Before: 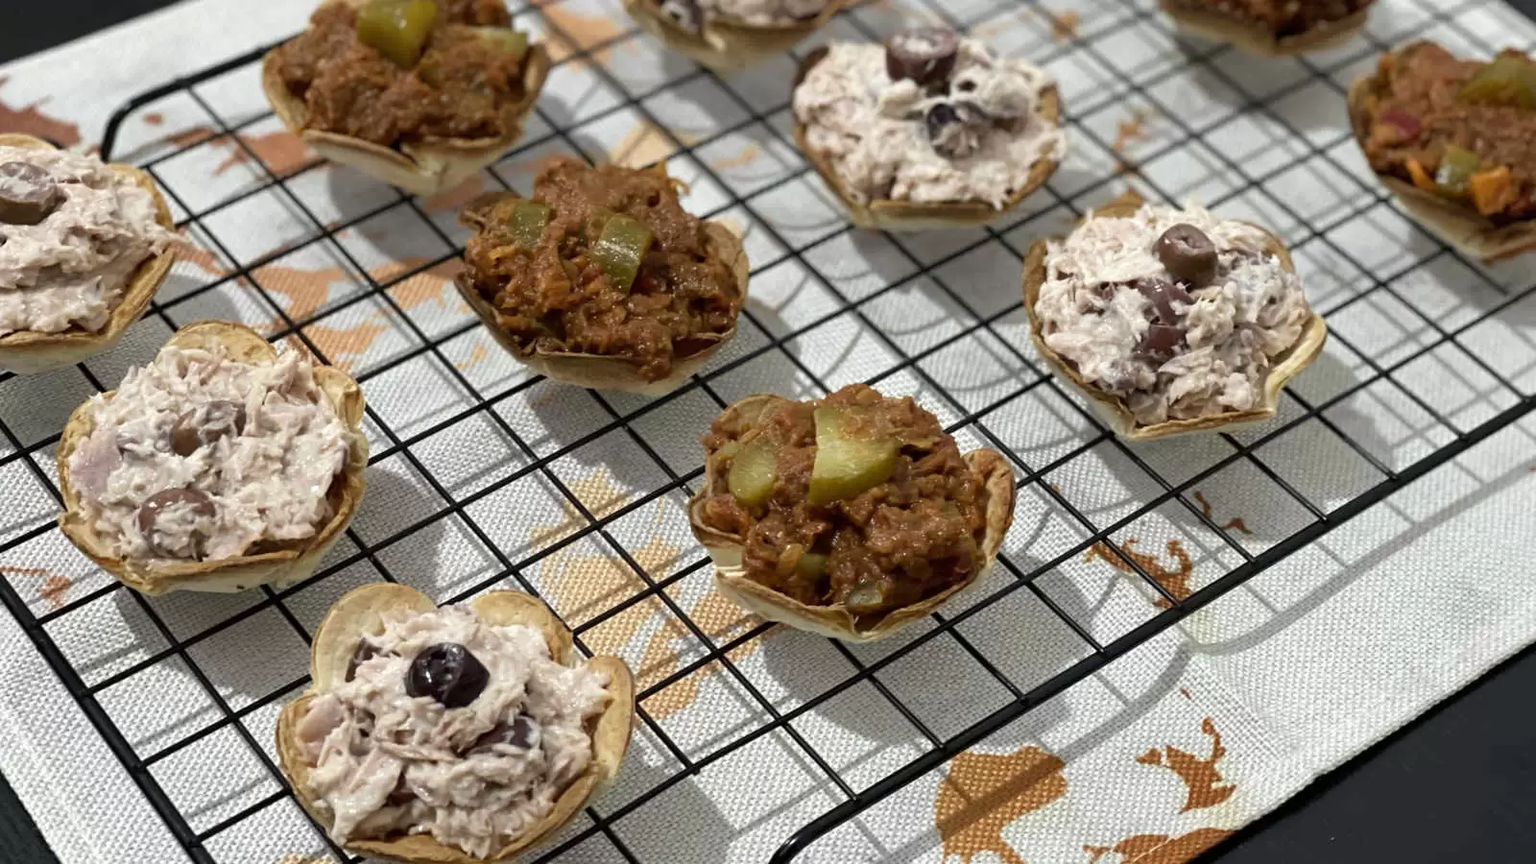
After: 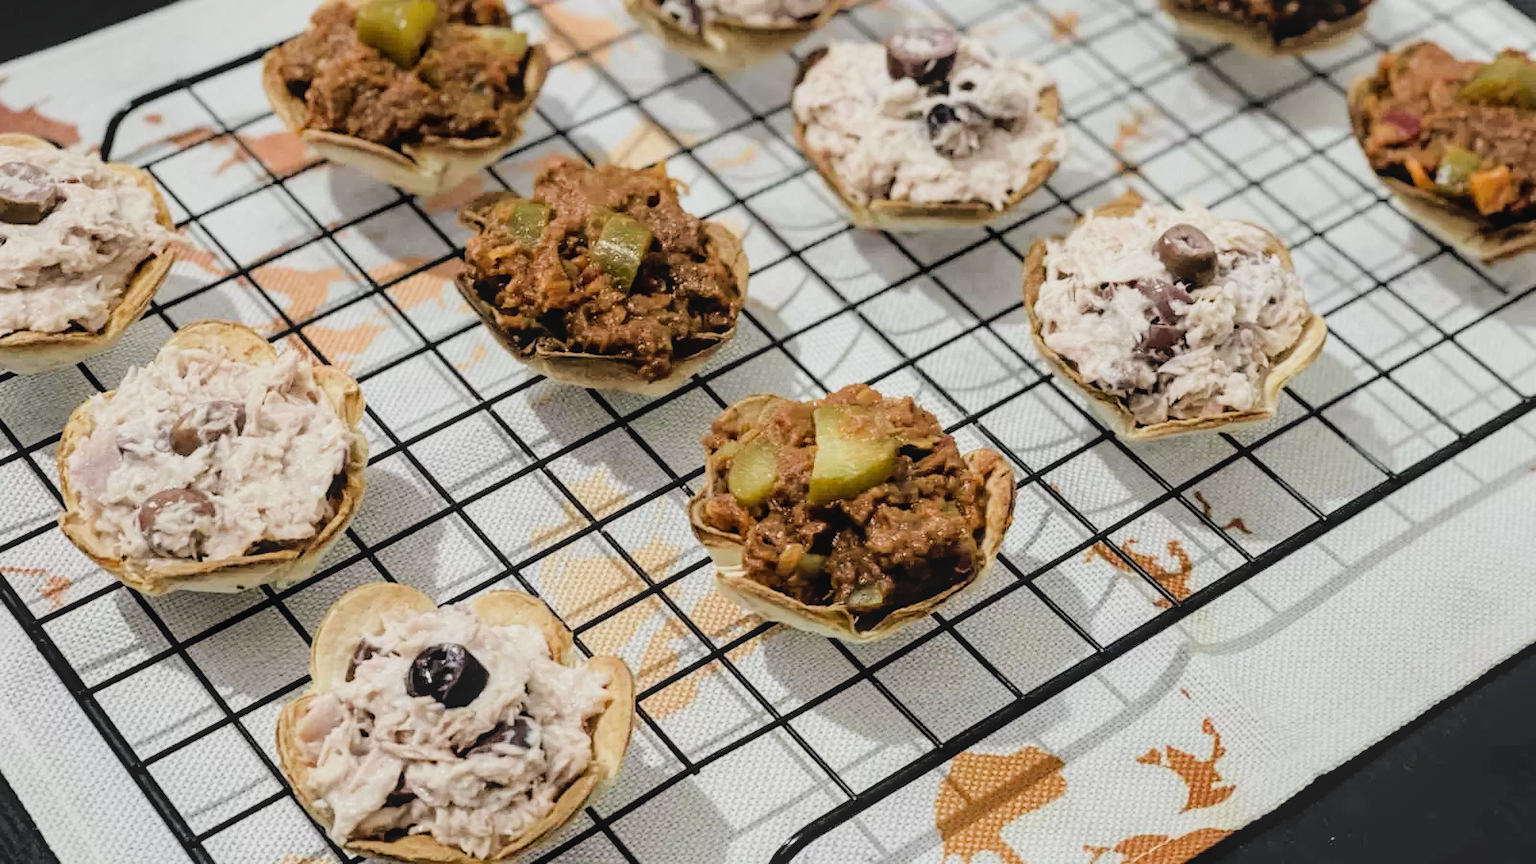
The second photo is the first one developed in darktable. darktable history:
local contrast: on, module defaults
tone equalizer: -8 EV -1.11 EV, -7 EV -0.979 EV, -6 EV -0.851 EV, -5 EV -0.603 EV, -3 EV 0.609 EV, -2 EV 0.889 EV, -1 EV 0.991 EV, +0 EV 1.06 EV, mask exposure compensation -0.511 EV
filmic rgb: black relative exposure -6.95 EV, white relative exposure 5.68 EV, hardness 2.85
contrast brightness saturation: contrast -0.095, brightness 0.052, saturation 0.082
